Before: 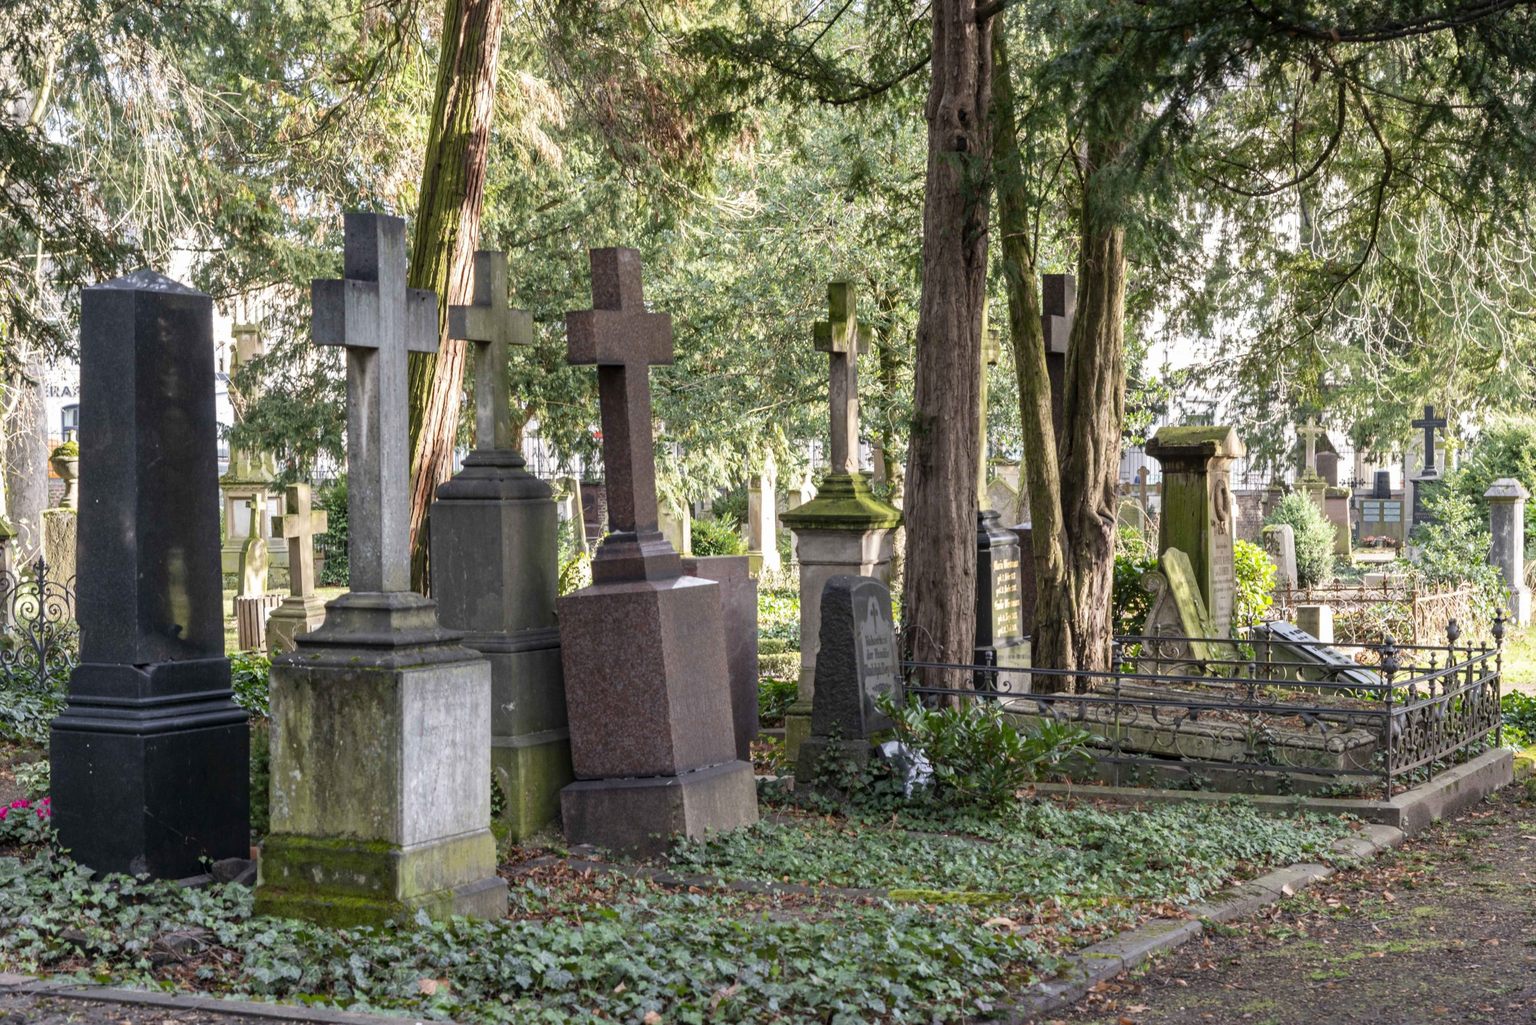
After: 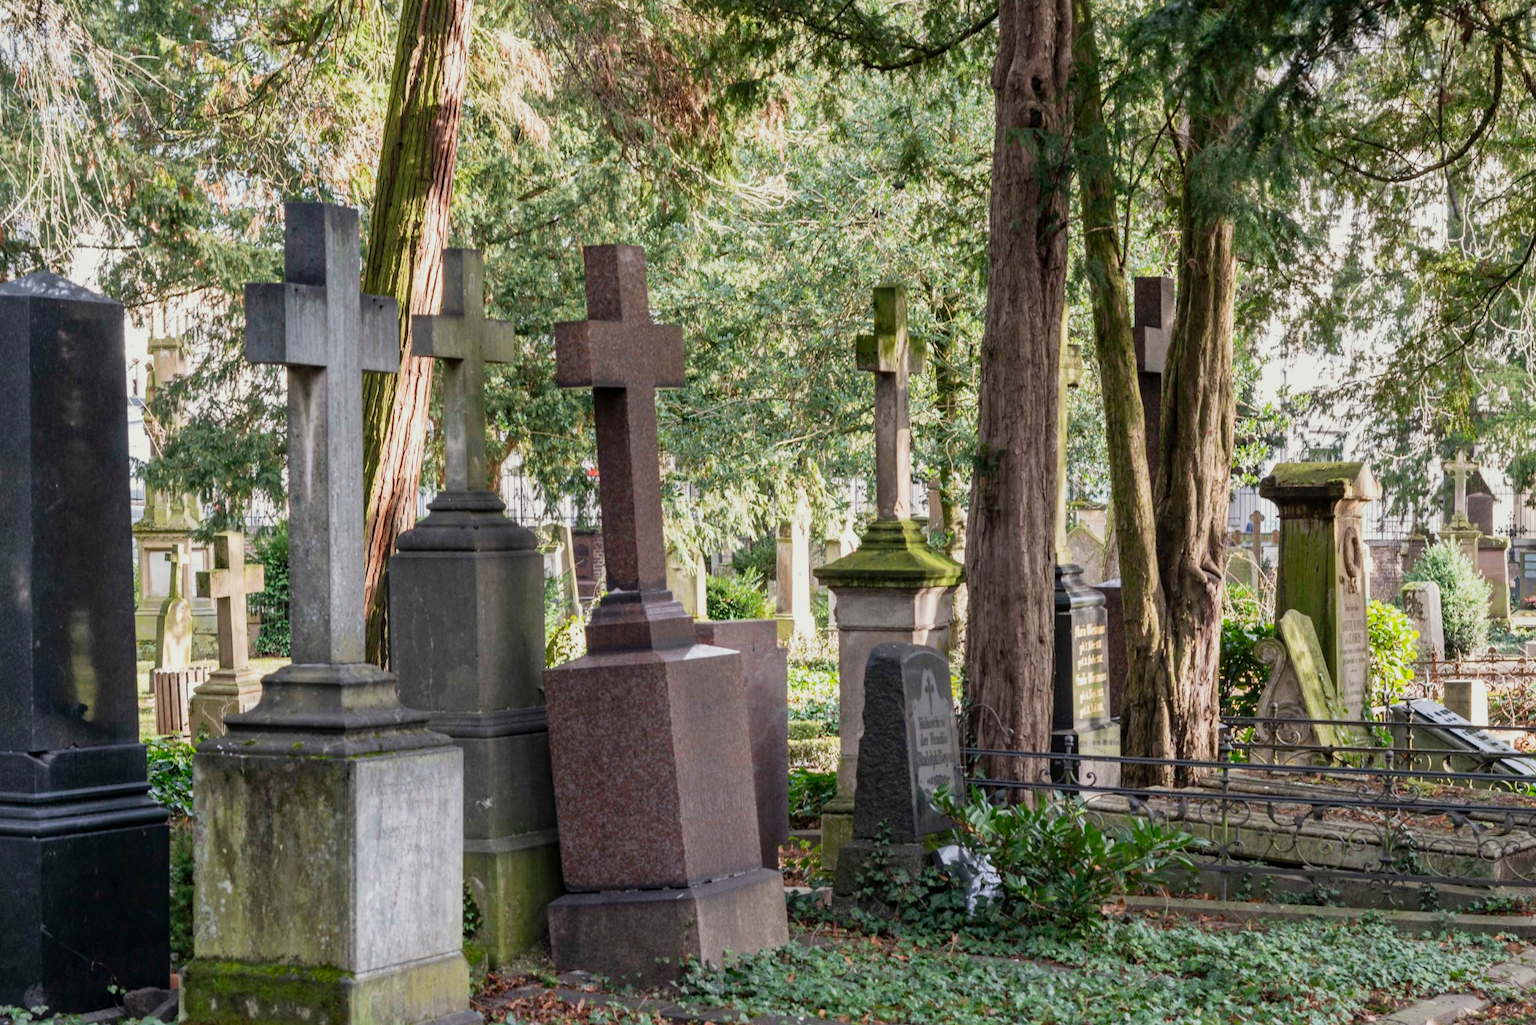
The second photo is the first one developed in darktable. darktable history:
crop and rotate: left 7.196%, top 4.574%, right 10.605%, bottom 13.178%
tone equalizer: on, module defaults
split-toning: shadows › saturation 0.61, highlights › saturation 0.58, balance -28.74, compress 87.36%
shadows and highlights: radius 108.52, shadows 23.73, highlights -59.32, low approximation 0.01, soften with gaussian
sigmoid: contrast 1.22, skew 0.65
